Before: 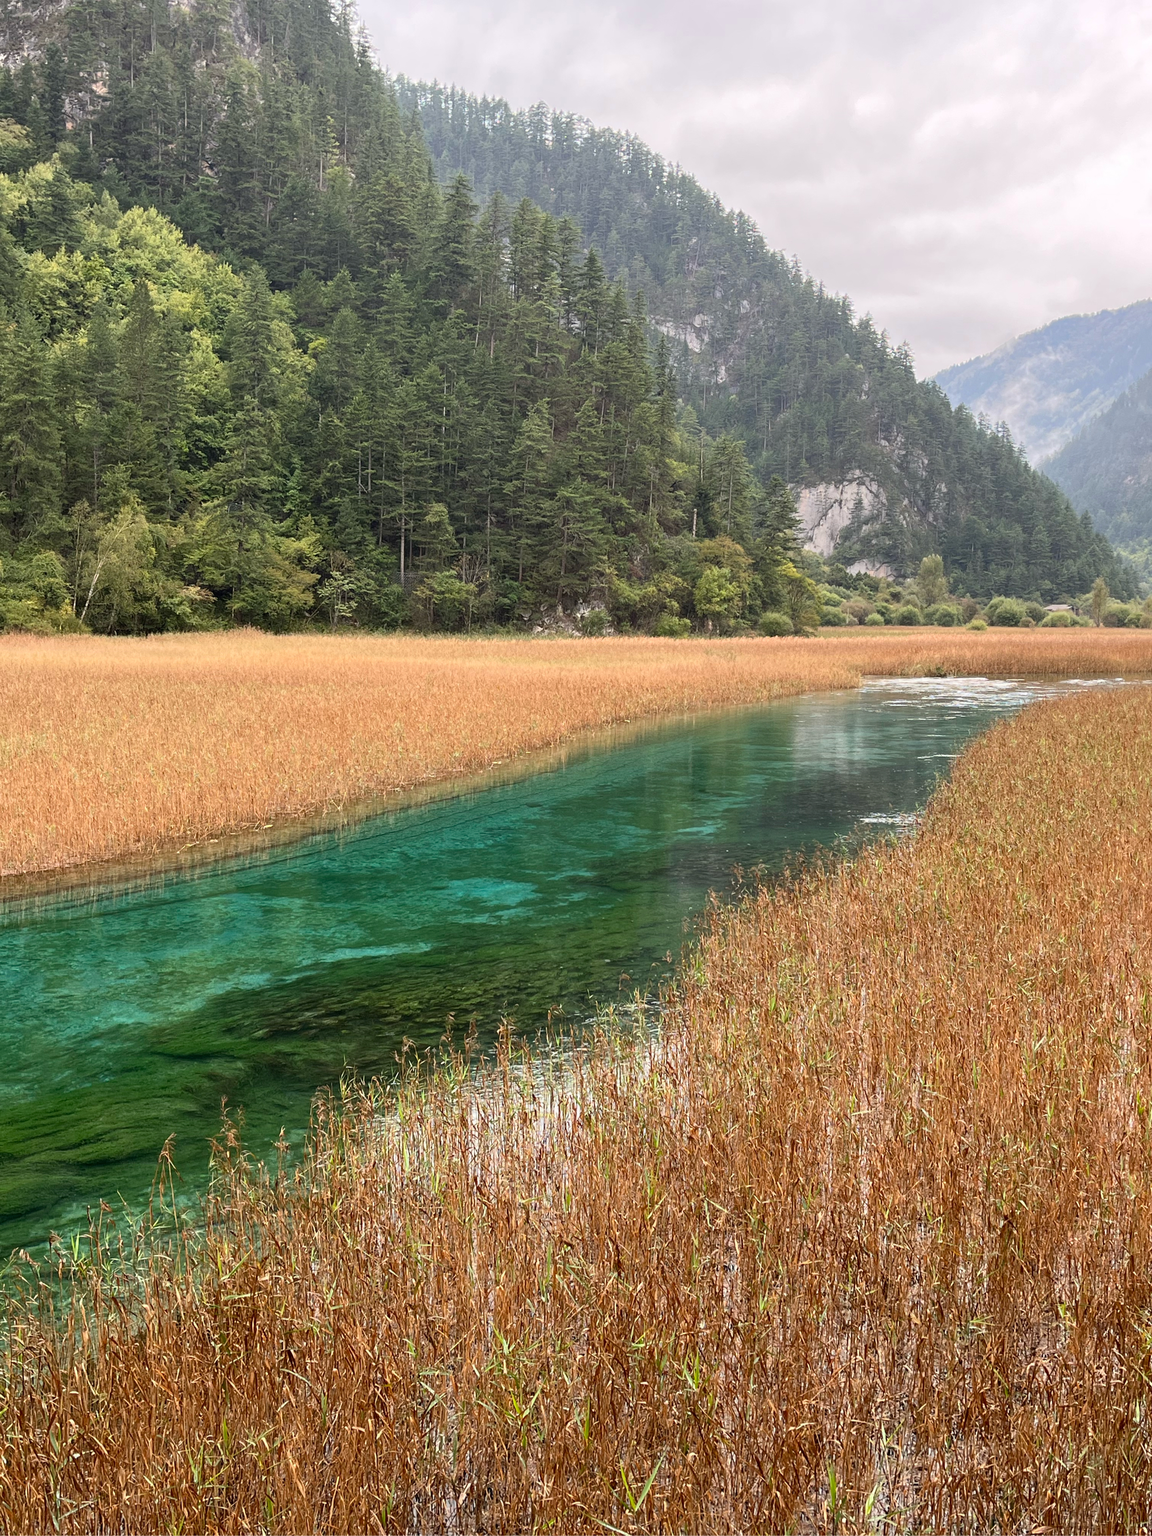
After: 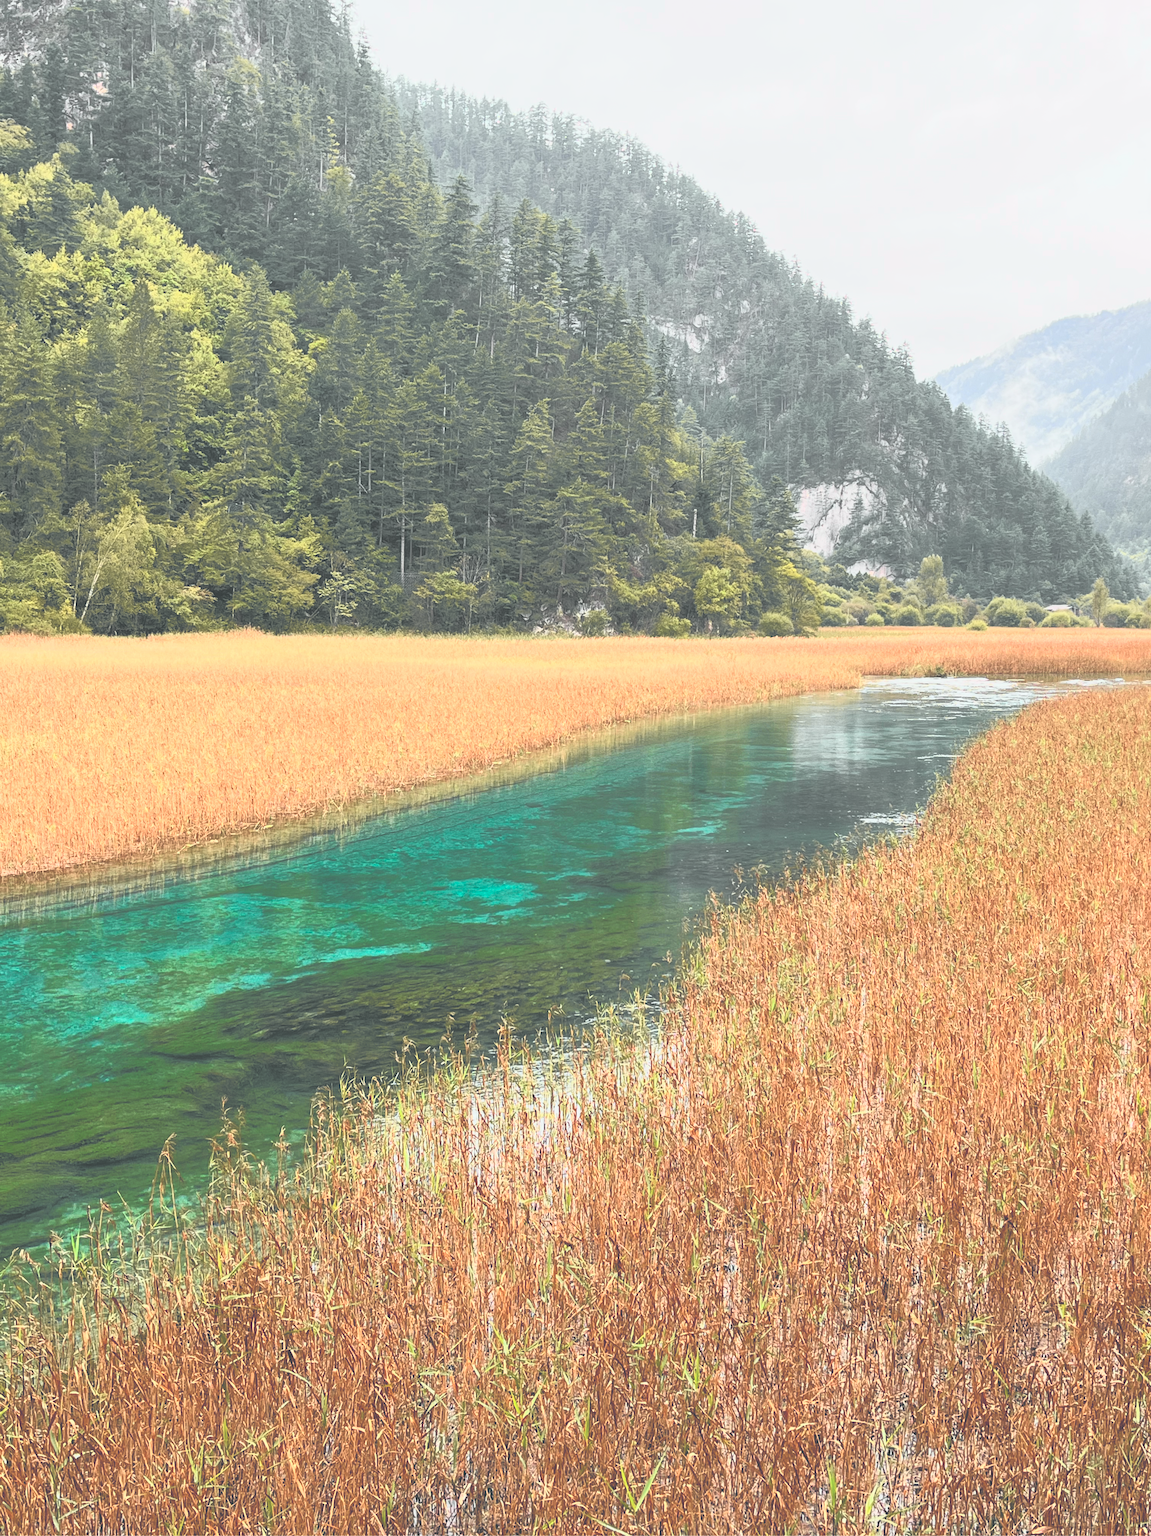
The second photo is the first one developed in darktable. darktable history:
tone curve: curves: ch0 [(0, 0.015) (0.091, 0.055) (0.184, 0.159) (0.304, 0.382) (0.492, 0.579) (0.628, 0.755) (0.832, 0.932) (0.984, 0.963)]; ch1 [(0, 0) (0.34, 0.235) (0.46, 0.46) (0.515, 0.502) (0.553, 0.567) (0.764, 0.815) (1, 1)]; ch2 [(0, 0) (0.44, 0.458) (0.479, 0.492) (0.524, 0.507) (0.557, 0.567) (0.673, 0.699) (1, 1)], color space Lab, independent channels, preserve colors none
exposure: black level correction -0.041, exposure 0.06 EV, compensate exposure bias true, compensate highlight preservation false
